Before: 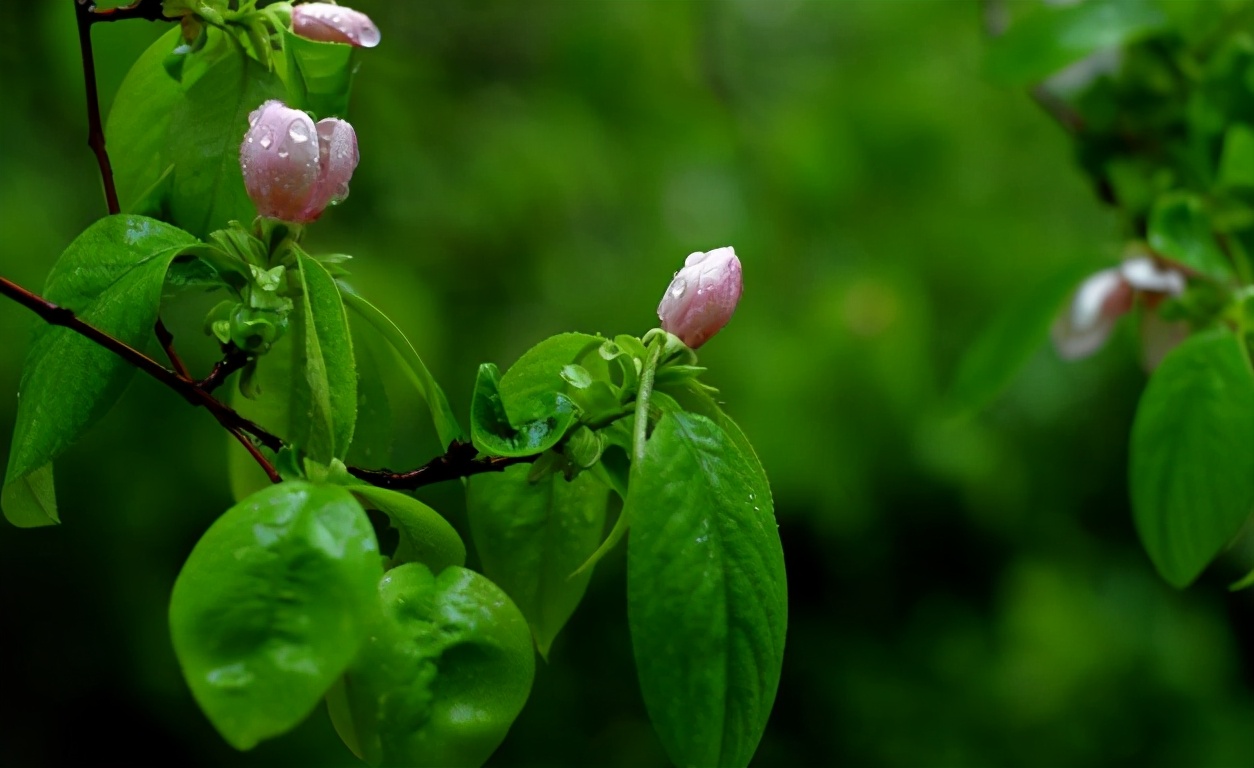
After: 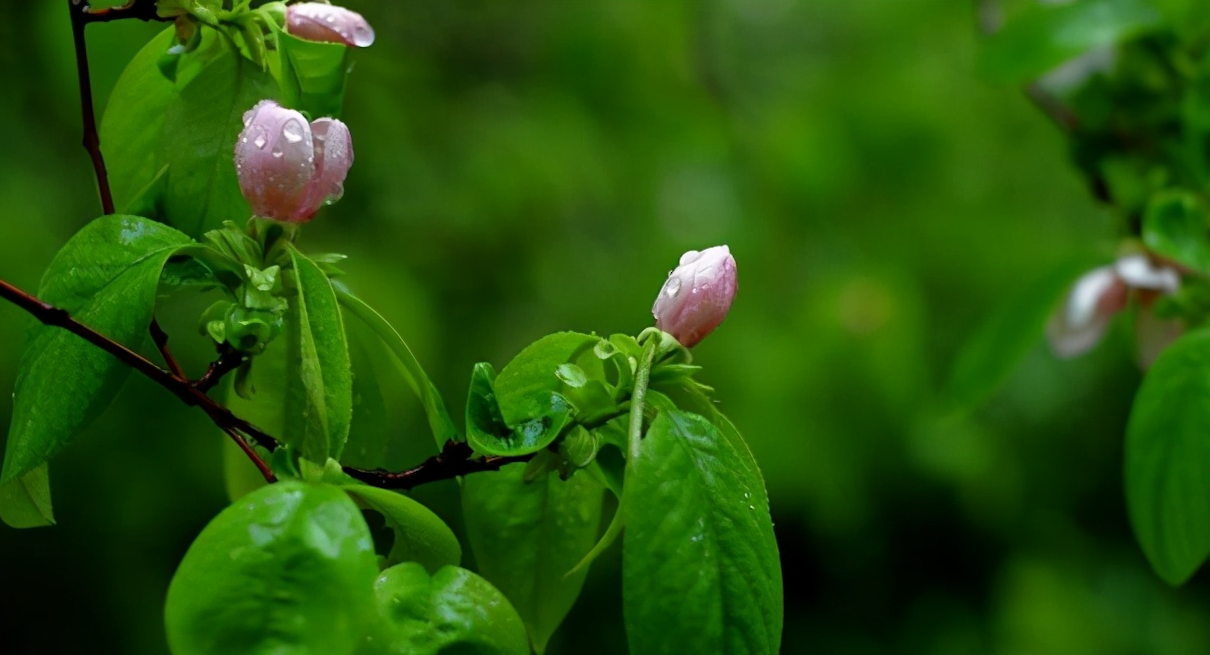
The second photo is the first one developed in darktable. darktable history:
crop and rotate: angle 0.141°, left 0.223%, right 2.847%, bottom 14.349%
